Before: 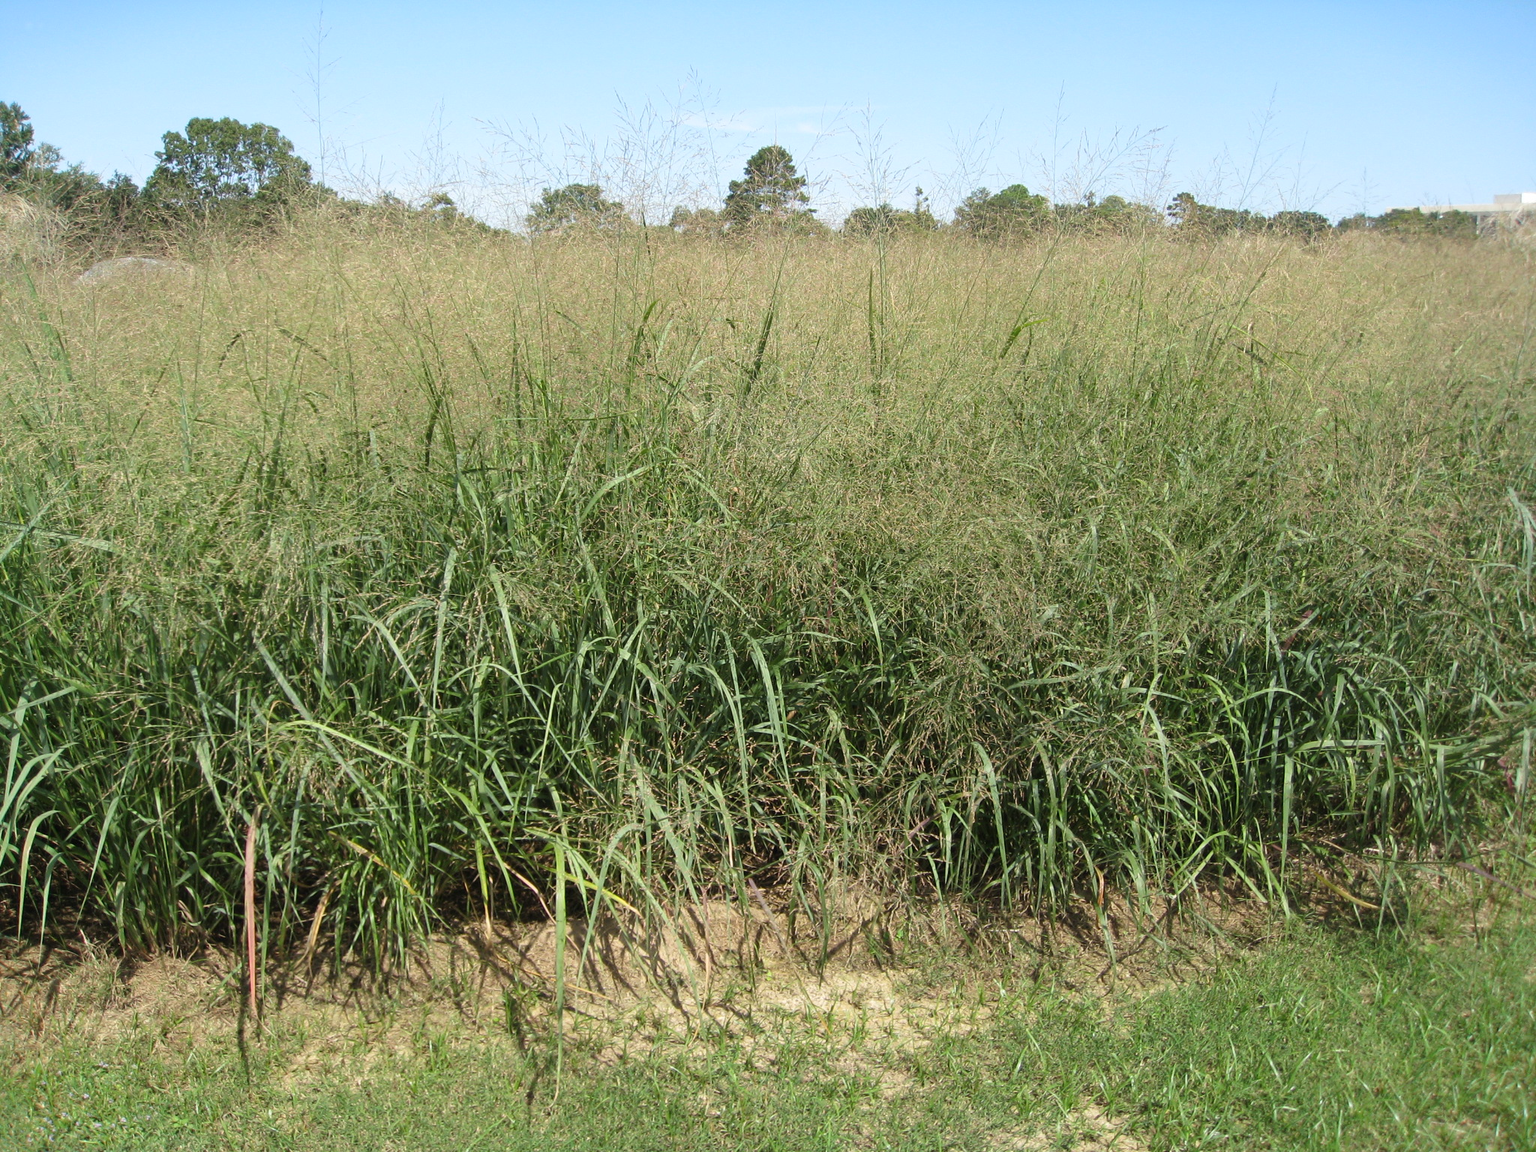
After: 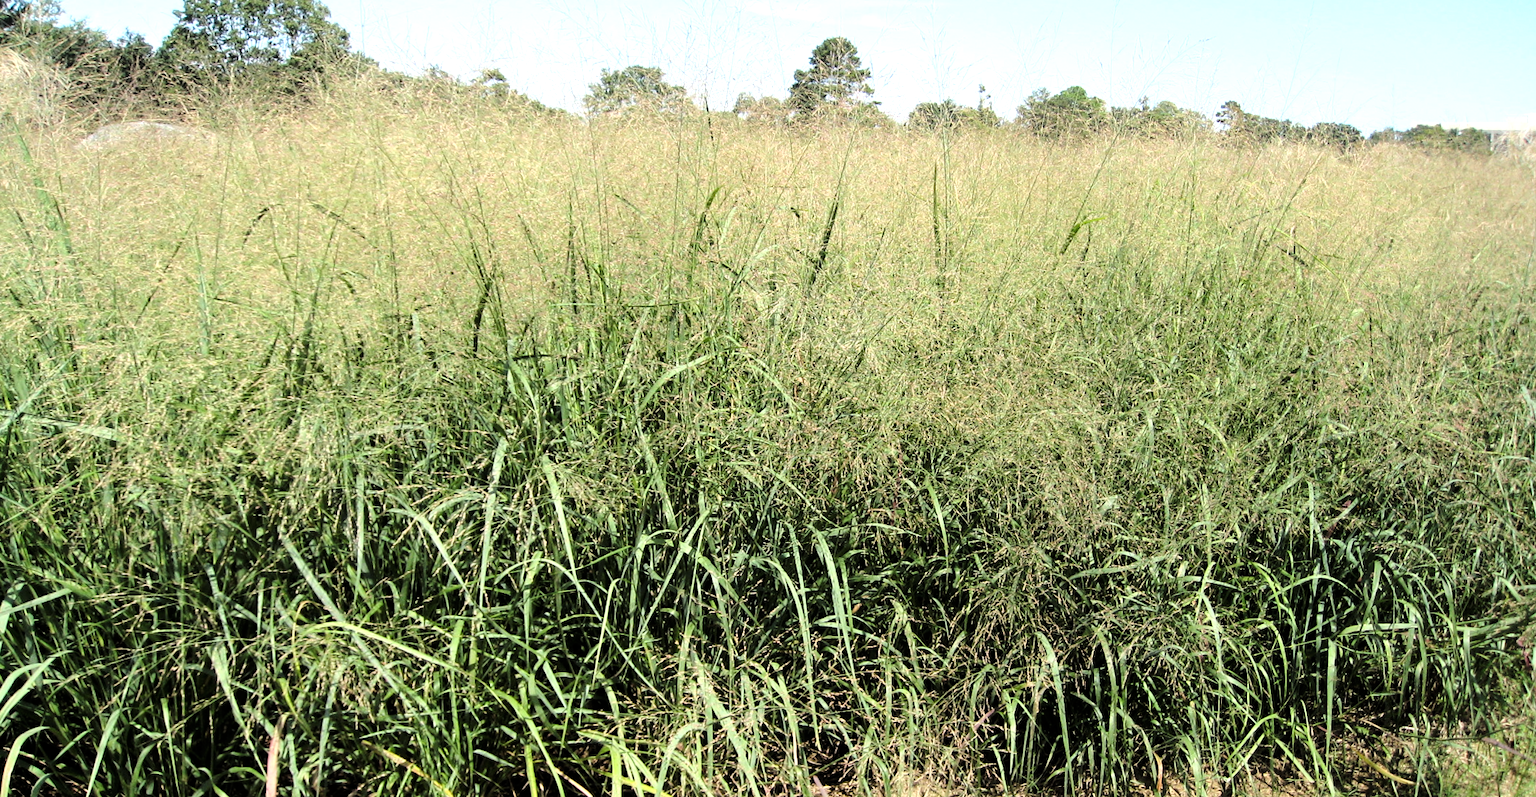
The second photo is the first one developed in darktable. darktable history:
crop: left 0.387%, top 5.469%, bottom 19.809%
rgb curve: curves: ch0 [(0, 0) (0.078, 0.051) (0.929, 0.956) (1, 1)], compensate middle gray true
tone curve: curves: ch0 [(0, 0) (0.004, 0) (0.133, 0.076) (0.325, 0.362) (0.879, 0.885) (1, 1)], color space Lab, linked channels, preserve colors none
tone equalizer: -8 EV -0.75 EV, -7 EV -0.7 EV, -6 EV -0.6 EV, -5 EV -0.4 EV, -3 EV 0.4 EV, -2 EV 0.6 EV, -1 EV 0.7 EV, +0 EV 0.75 EV, edges refinement/feathering 500, mask exposure compensation -1.57 EV, preserve details no
rotate and perspective: rotation -0.013°, lens shift (vertical) -0.027, lens shift (horizontal) 0.178, crop left 0.016, crop right 0.989, crop top 0.082, crop bottom 0.918
